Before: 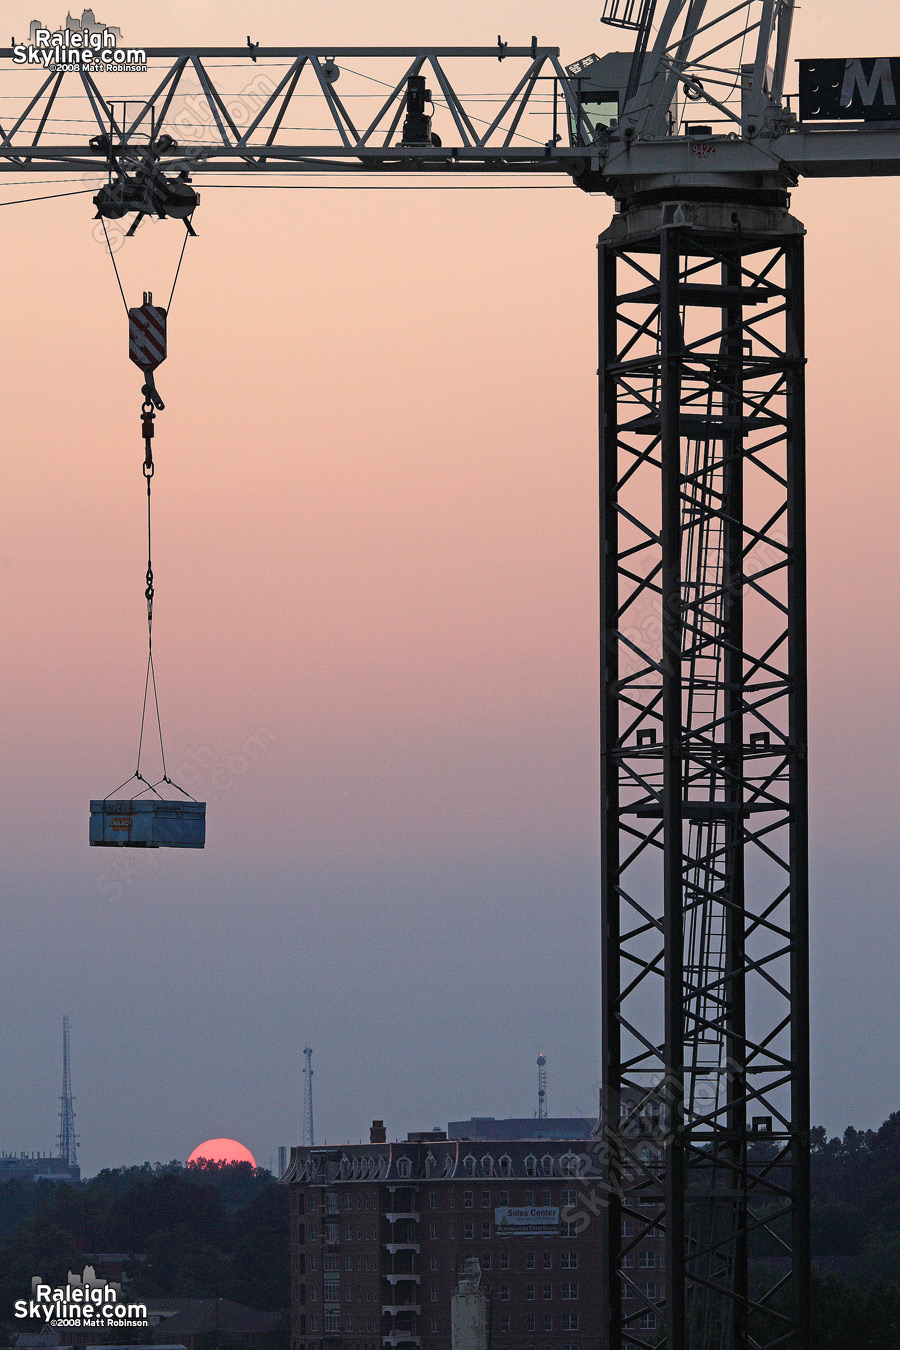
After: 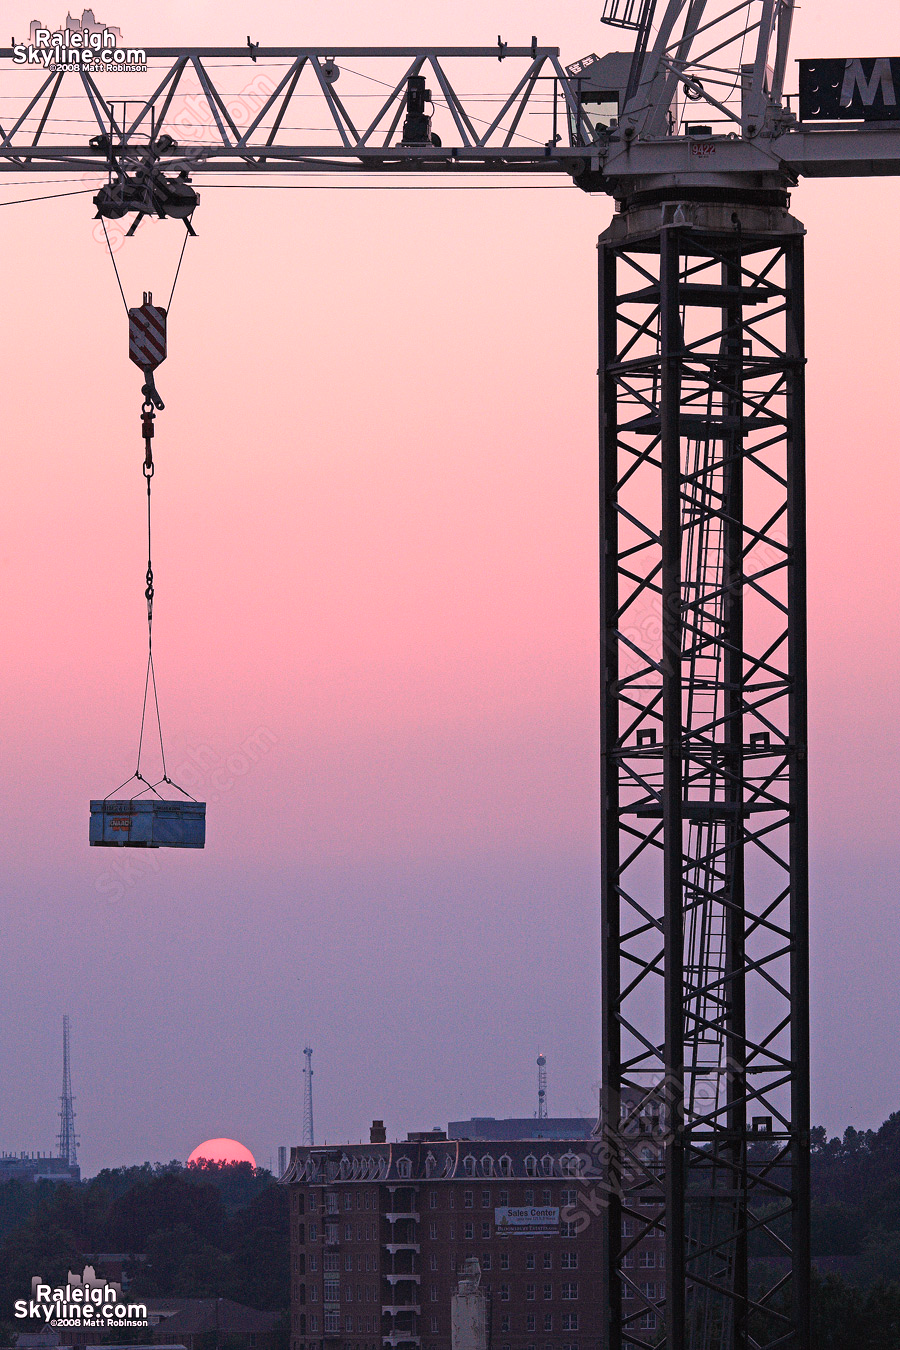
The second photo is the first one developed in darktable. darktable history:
white balance: red 1.188, blue 1.11
exposure: exposure 0.161 EV, compensate highlight preservation false
